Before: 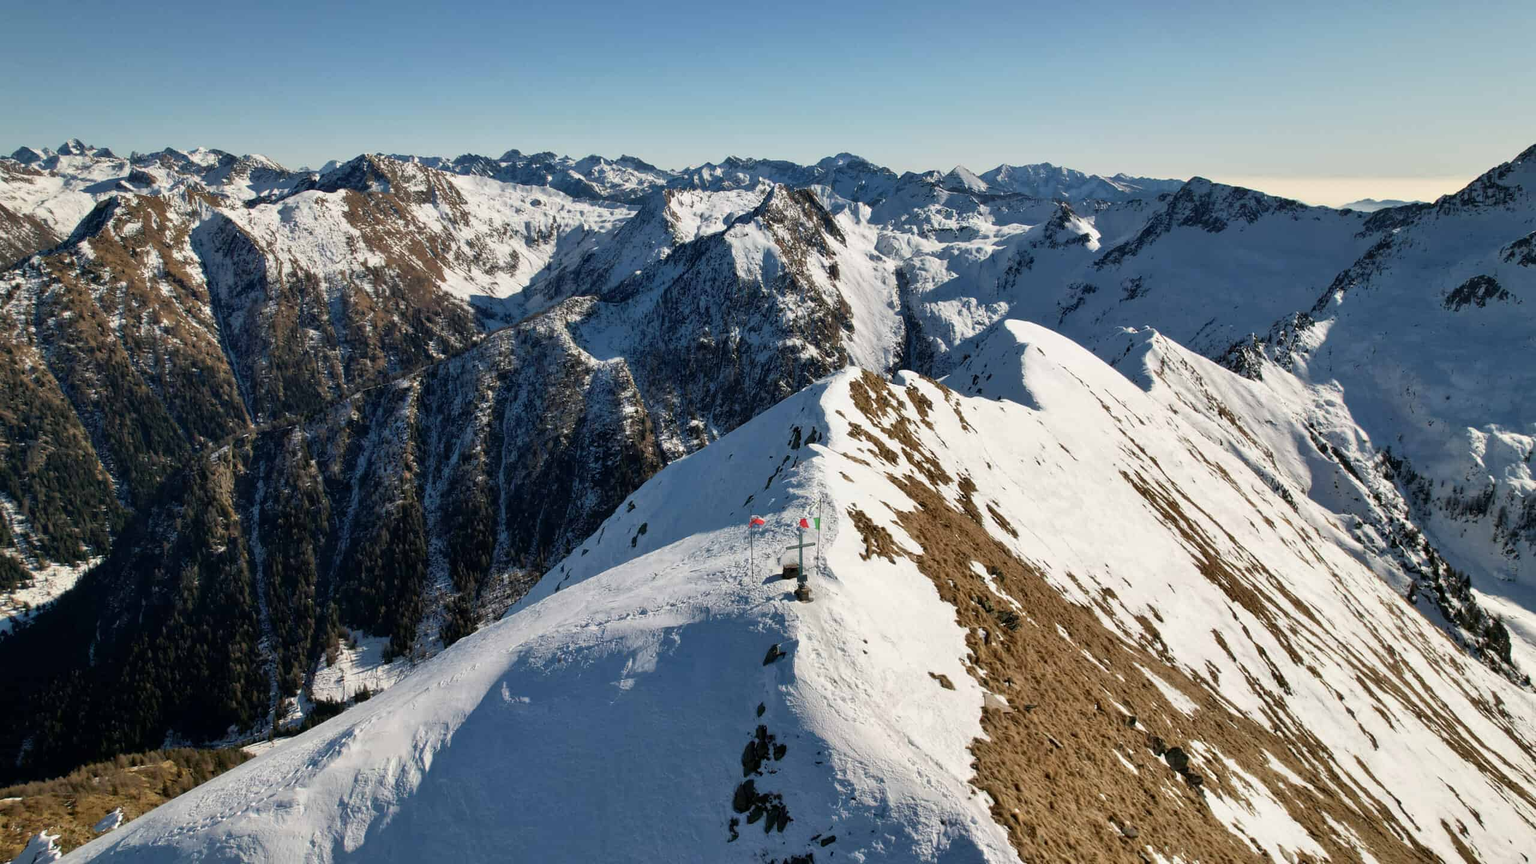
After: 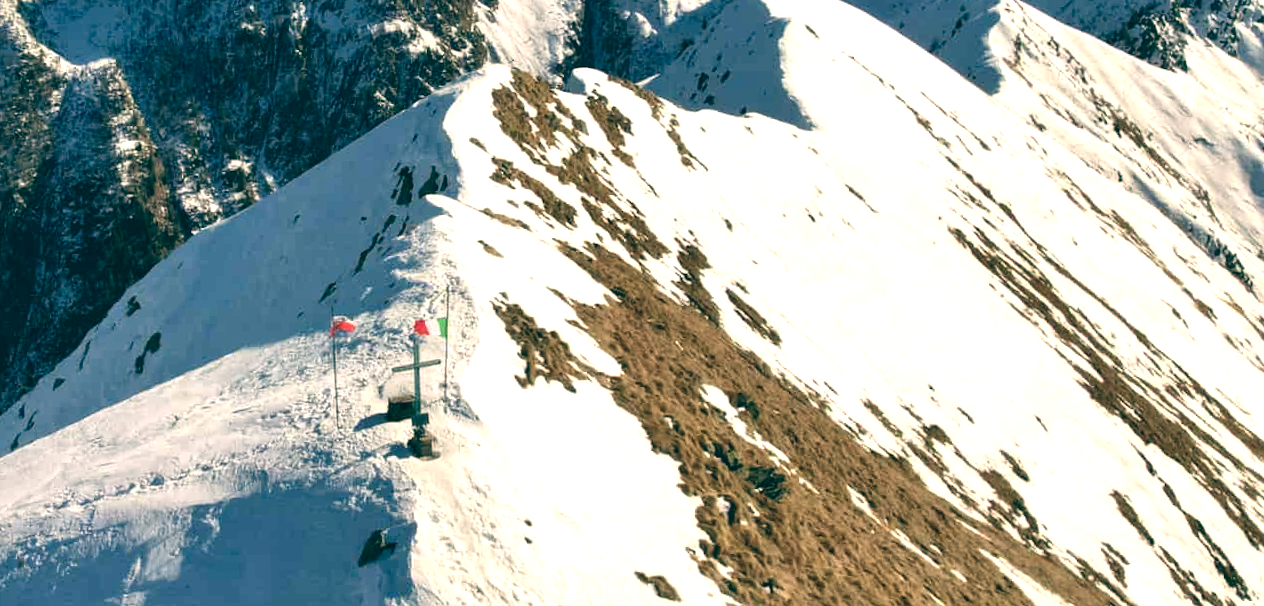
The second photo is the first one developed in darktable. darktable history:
crop: left 35.03%, top 36.625%, right 14.663%, bottom 20.057%
rotate and perspective: rotation -1.32°, lens shift (horizontal) -0.031, crop left 0.015, crop right 0.985, crop top 0.047, crop bottom 0.982
exposure: exposure 0.6 EV, compensate highlight preservation false
color balance: lift [1.005, 0.99, 1.007, 1.01], gamma [1, 0.979, 1.011, 1.021], gain [0.923, 1.098, 1.025, 0.902], input saturation 90.45%, contrast 7.73%, output saturation 105.91%
